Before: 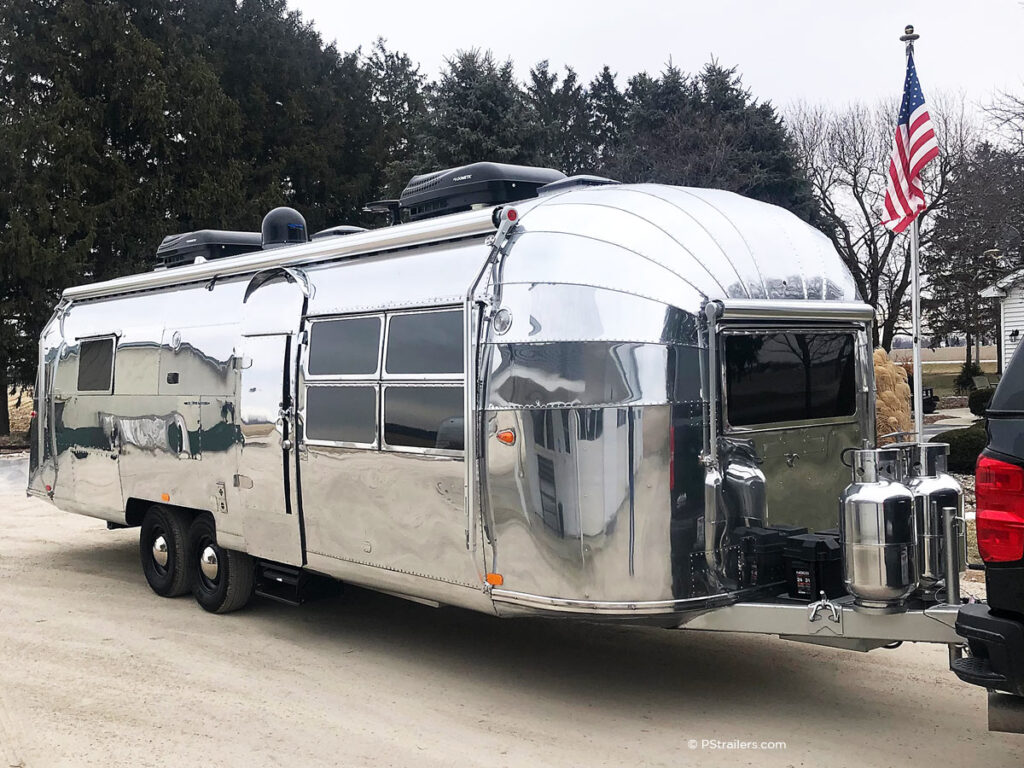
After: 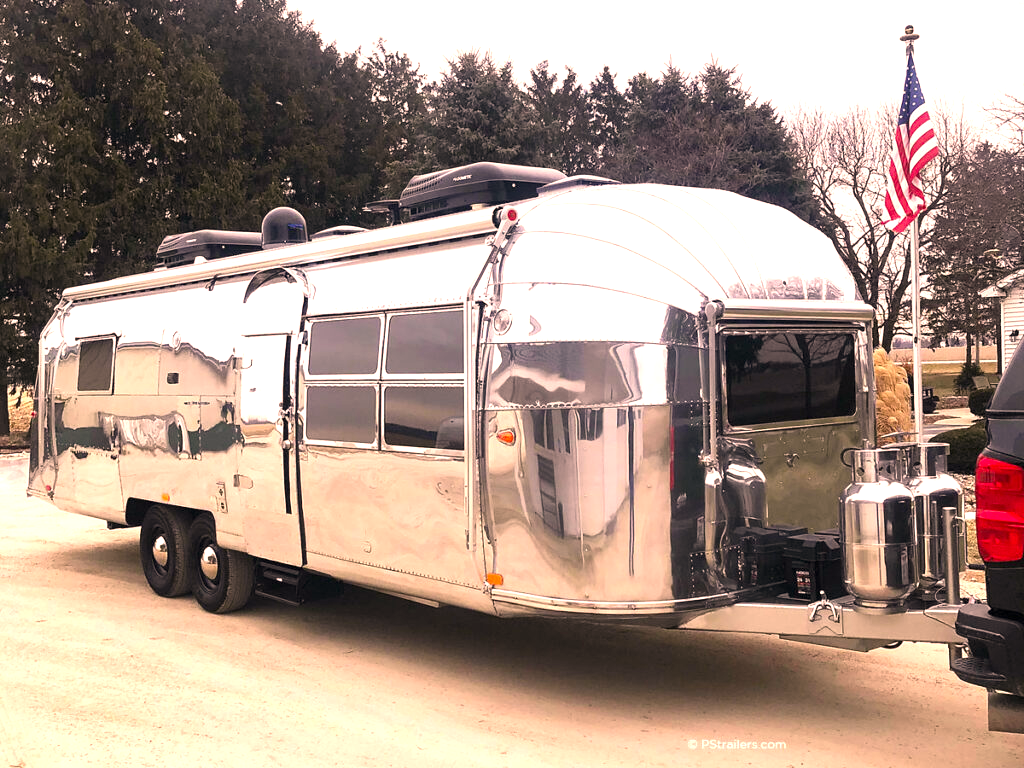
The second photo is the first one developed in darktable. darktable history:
exposure: exposure 0.795 EV, compensate exposure bias true, compensate highlight preservation false
color correction: highlights a* 20.88, highlights b* 19.72
